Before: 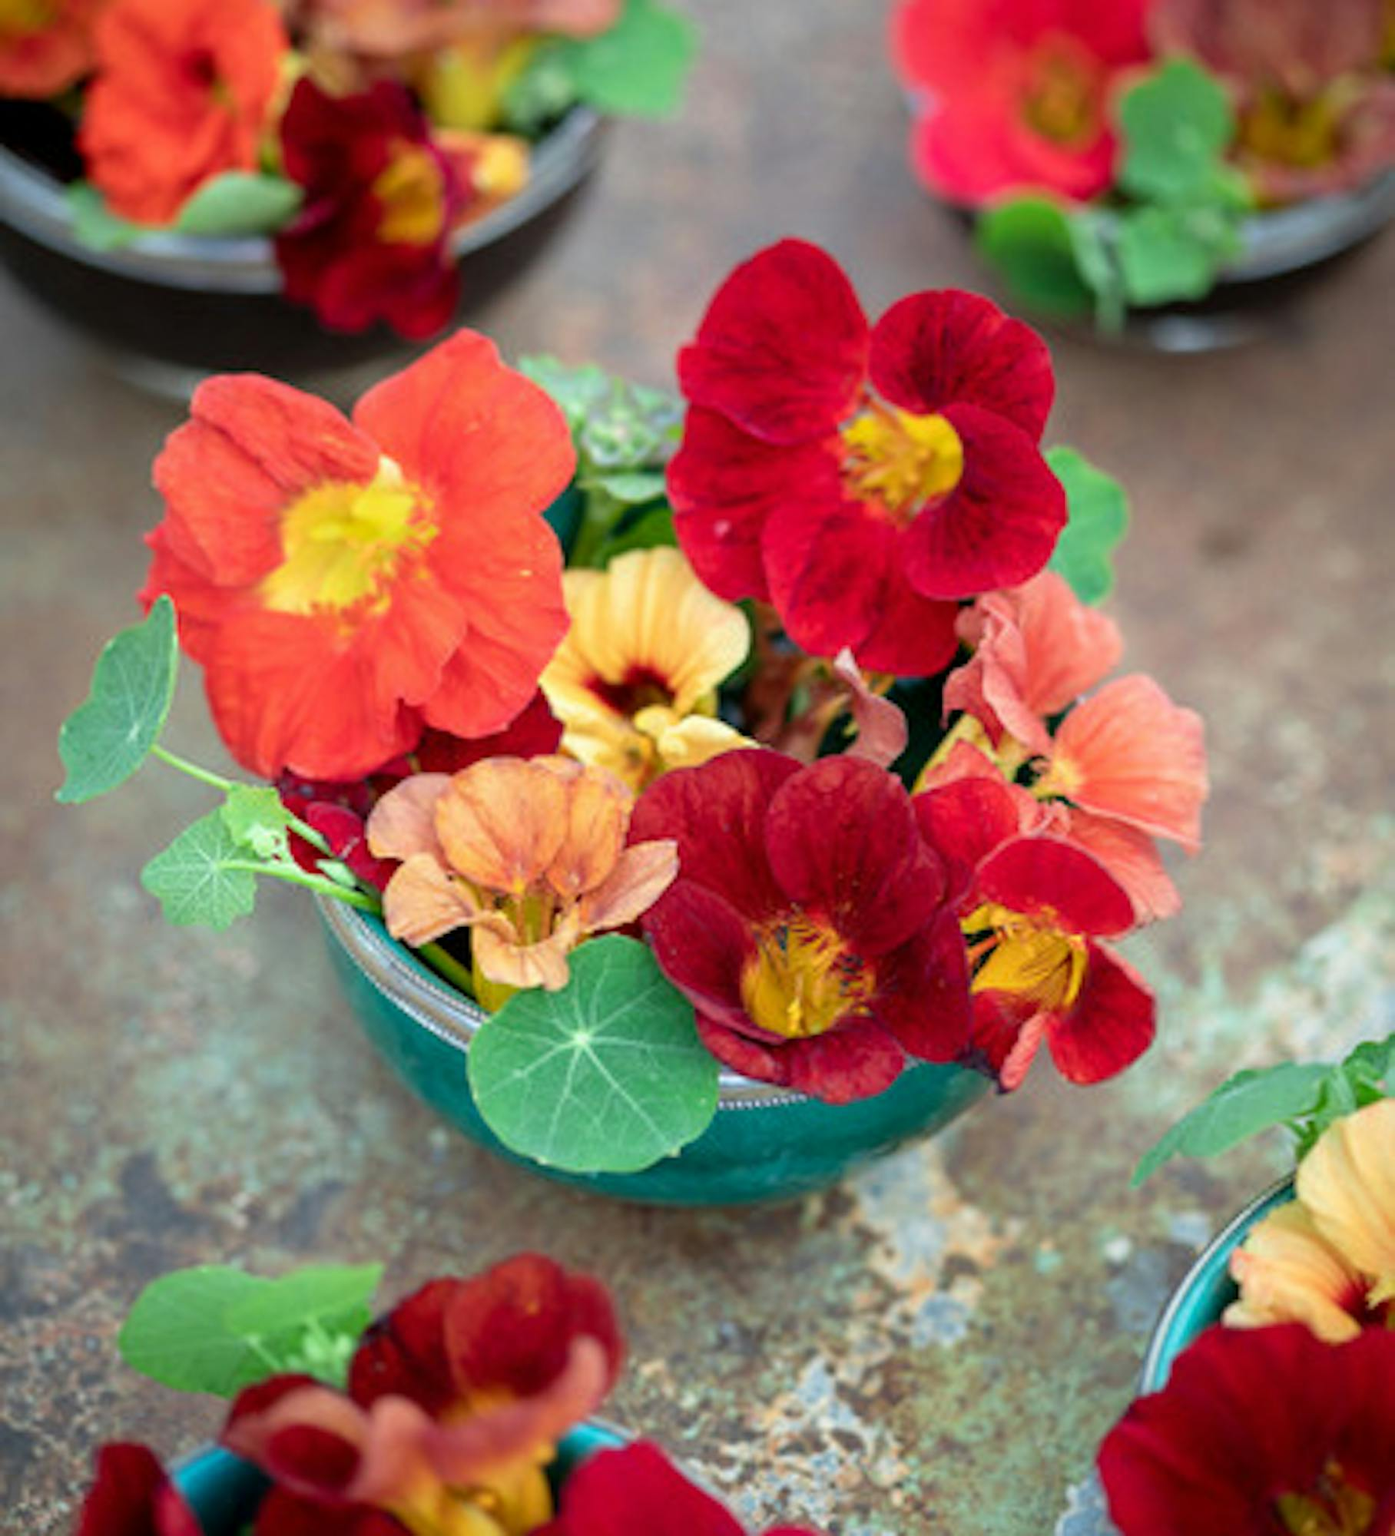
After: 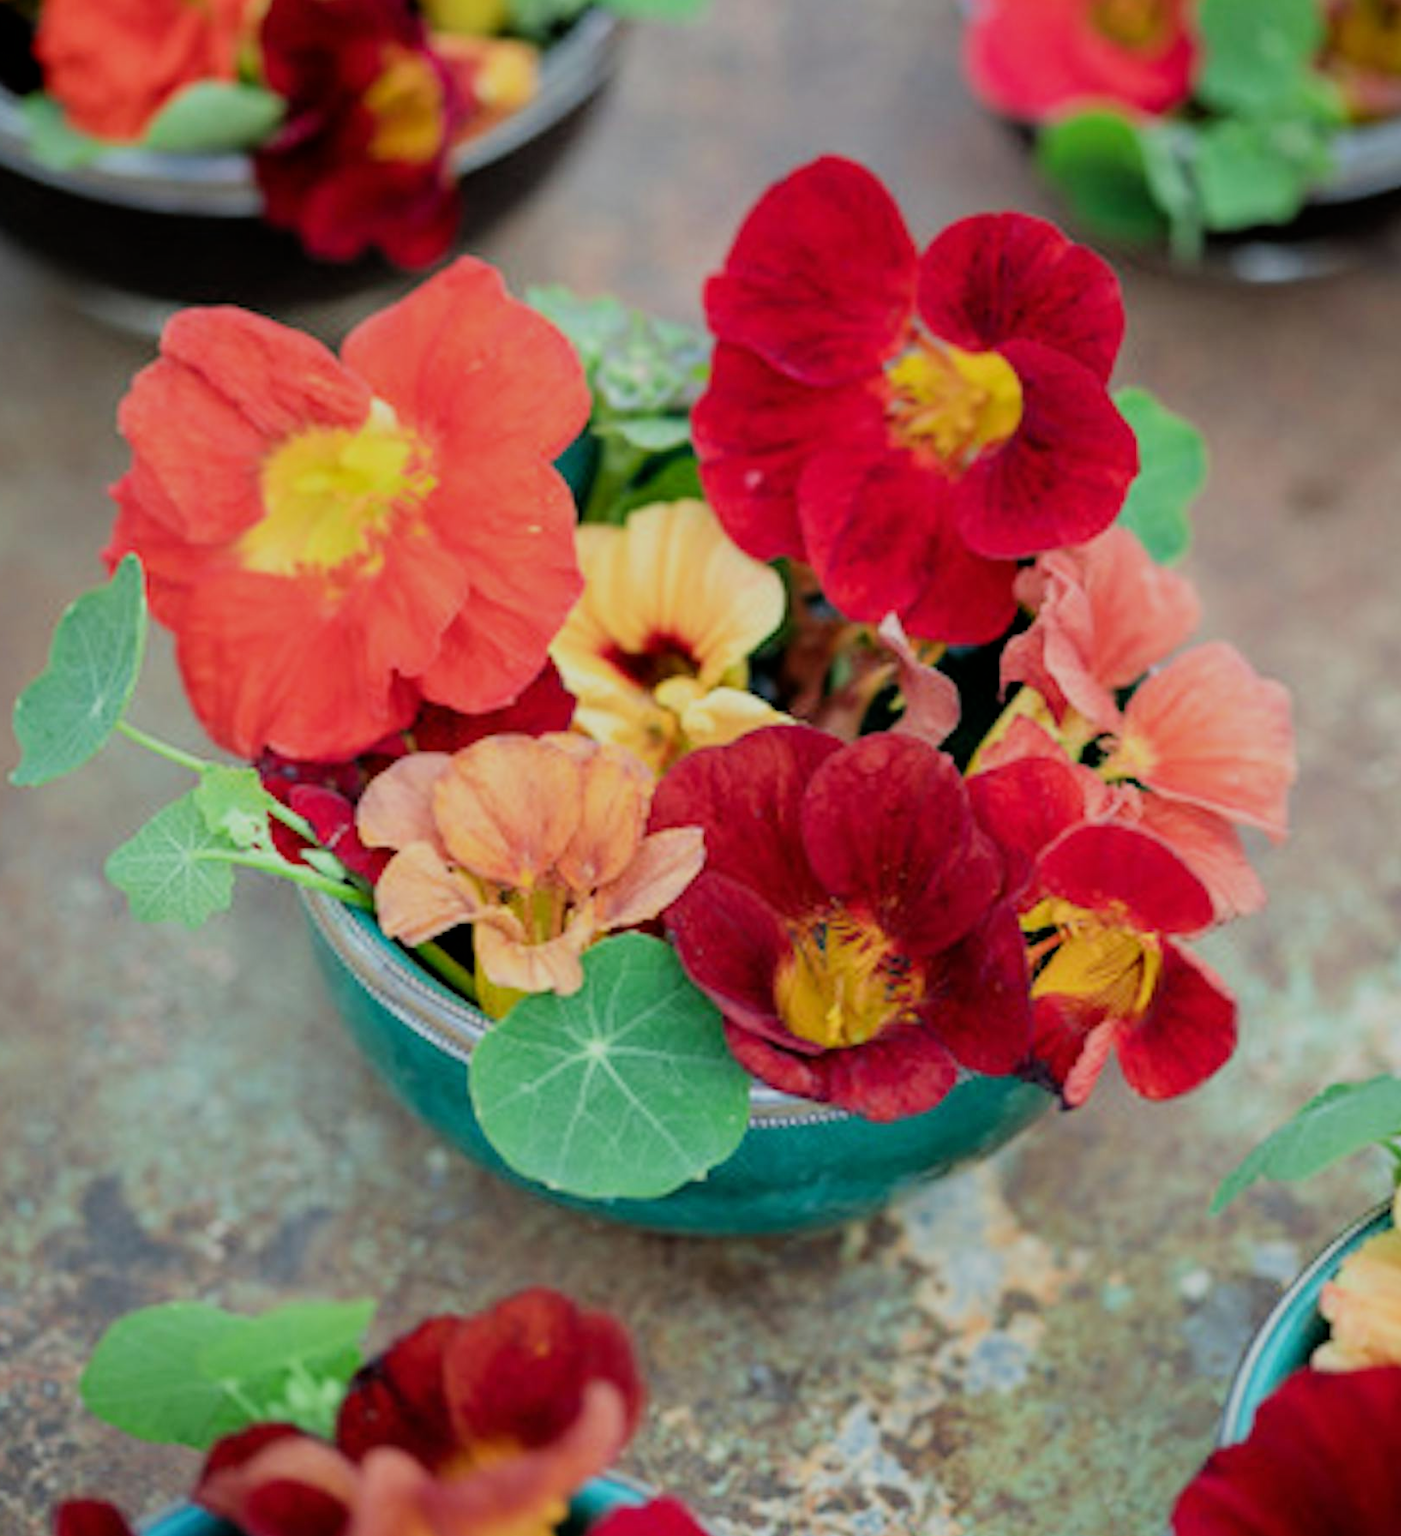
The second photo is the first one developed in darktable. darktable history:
crop: left 3.375%, top 6.494%, right 6.318%, bottom 3.281%
filmic rgb: black relative exposure -7.65 EV, white relative exposure 4.56 EV, hardness 3.61, iterations of high-quality reconstruction 10
